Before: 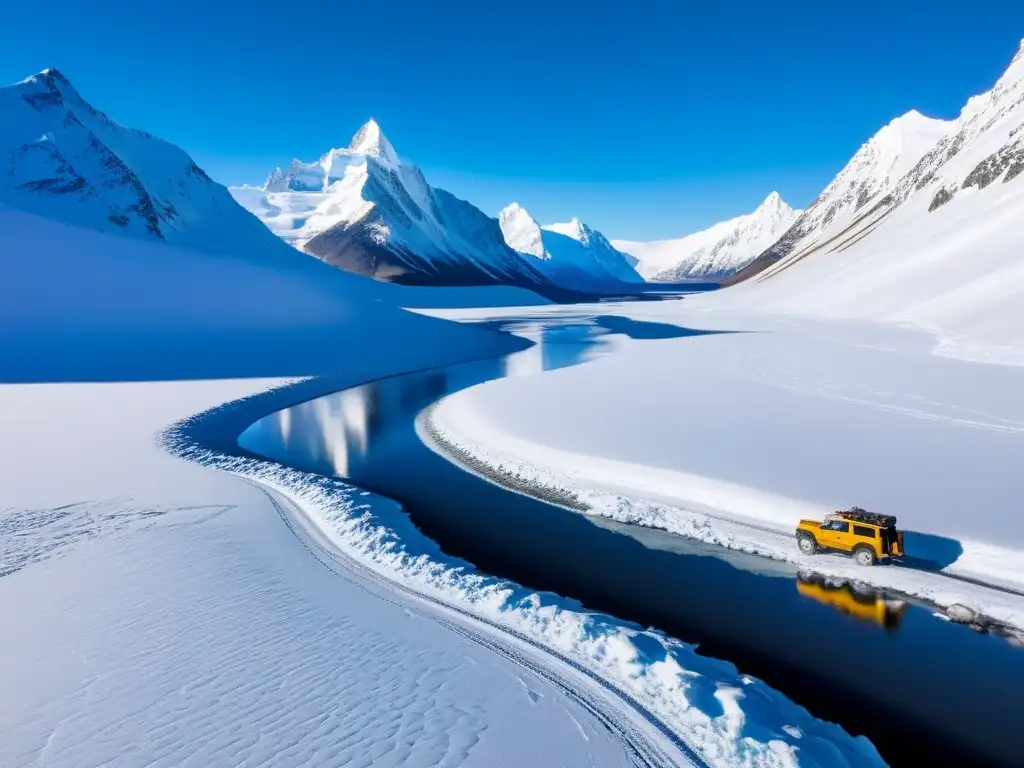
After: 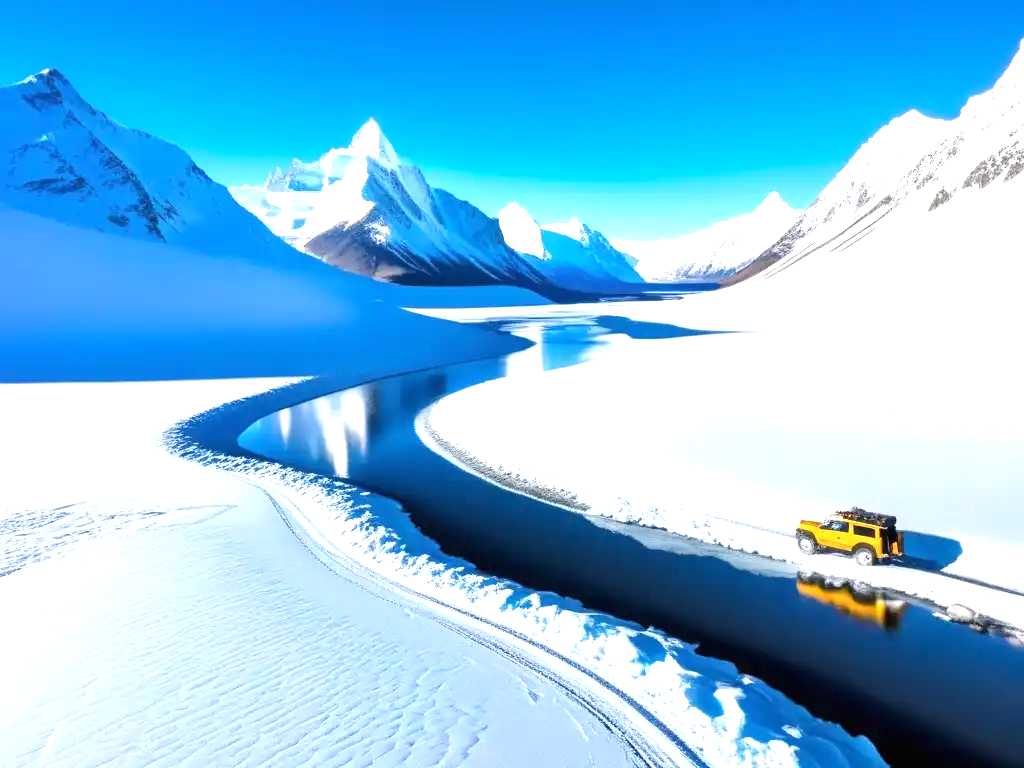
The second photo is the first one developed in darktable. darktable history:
exposure: black level correction 0, exposure 1.1 EV, compensate exposure bias true, compensate highlight preservation false
color zones: curves: ch1 [(0.077, 0.436) (0.25, 0.5) (0.75, 0.5)]
